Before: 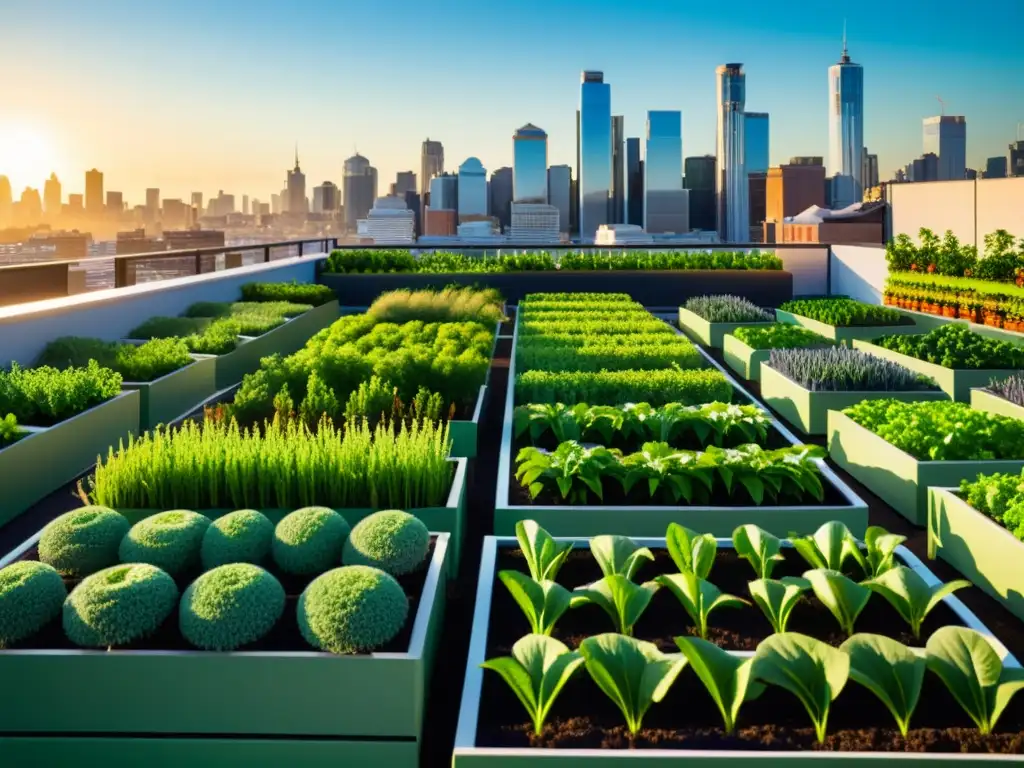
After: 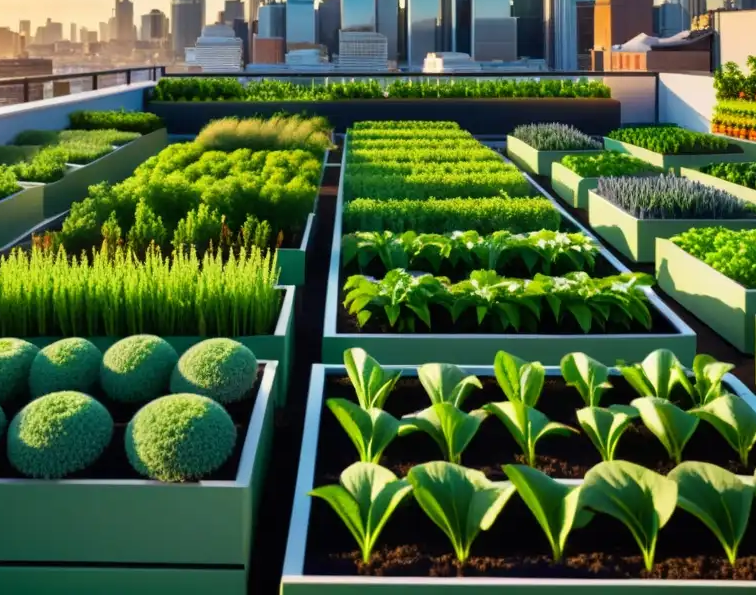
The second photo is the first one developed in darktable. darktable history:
crop: left 16.862%, top 22.418%, right 8.806%
